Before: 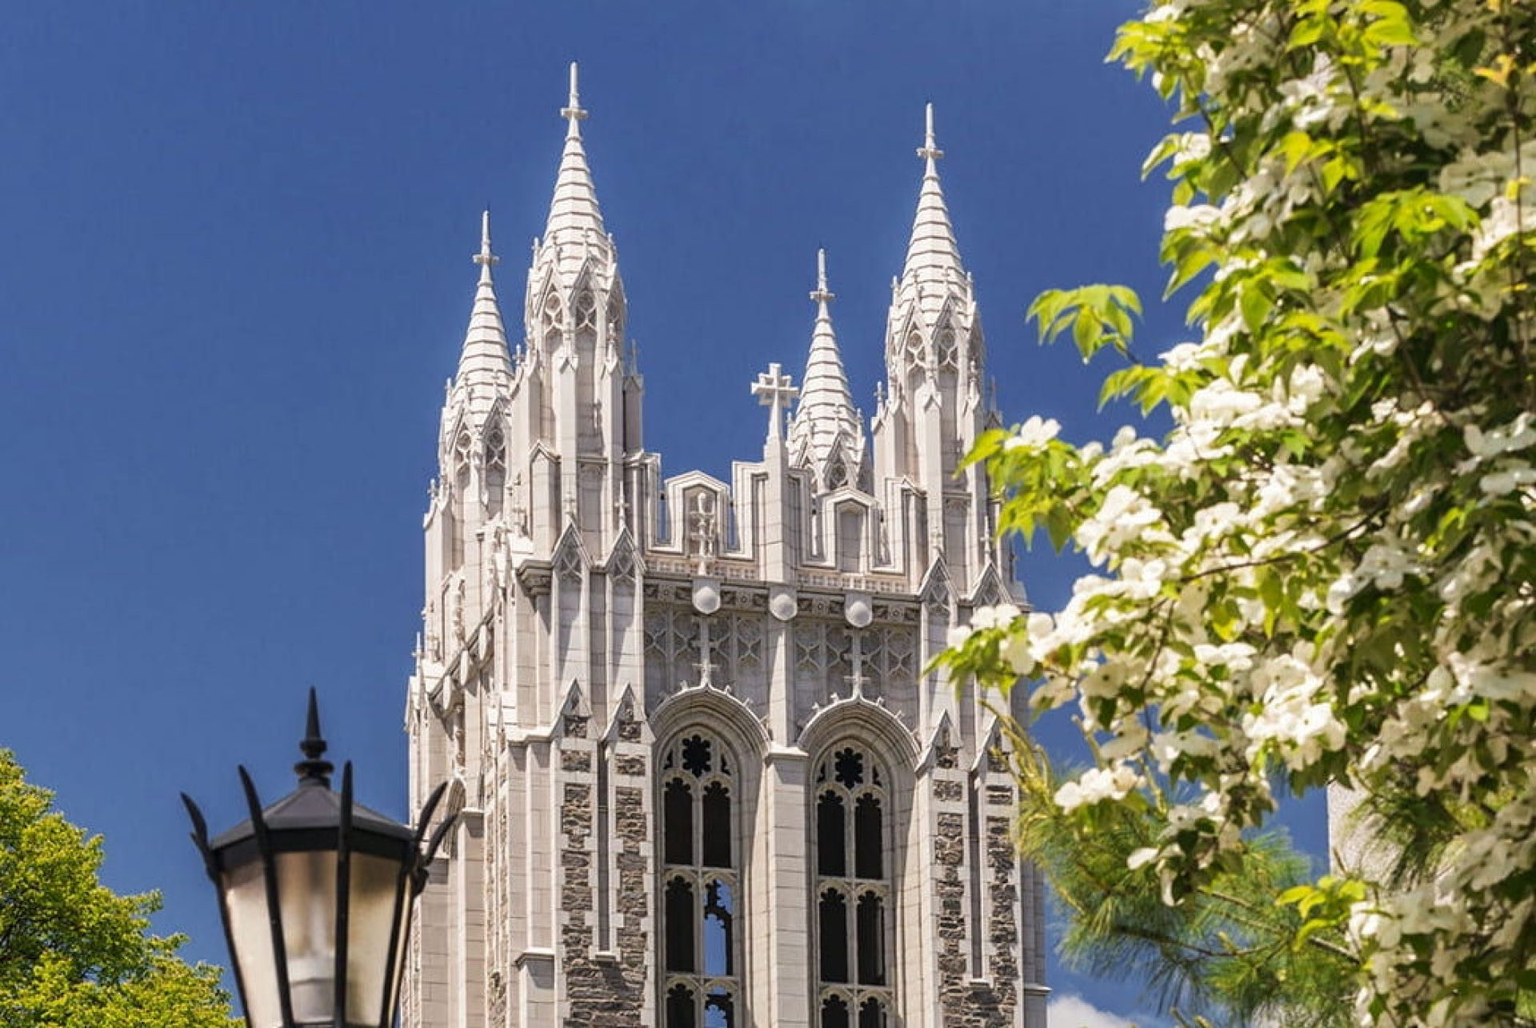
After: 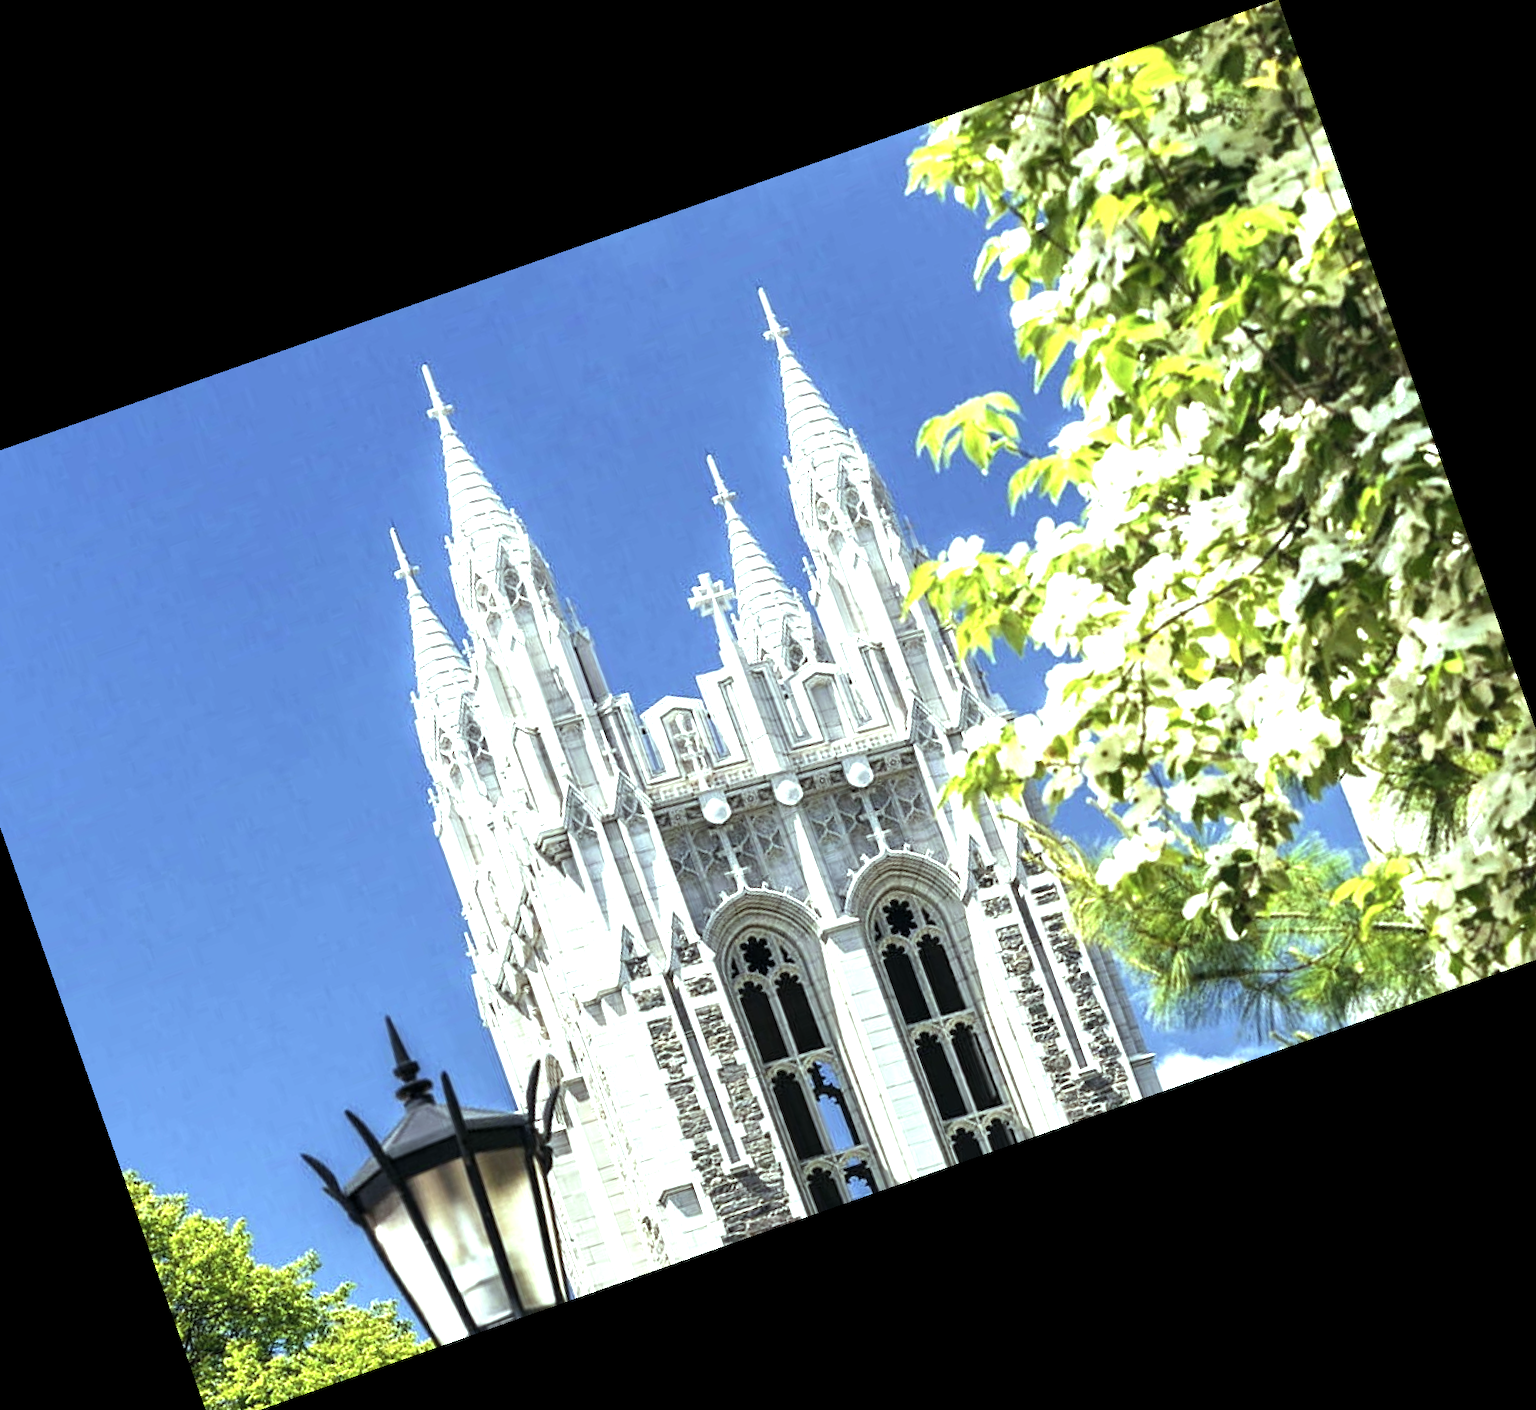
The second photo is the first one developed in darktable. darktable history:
levels: levels [0.012, 0.367, 0.697]
color balance: mode lift, gamma, gain (sRGB), lift [0.997, 0.979, 1.021, 1.011], gamma [1, 1.084, 0.916, 0.998], gain [1, 0.87, 1.13, 1.101], contrast 4.55%, contrast fulcrum 38.24%, output saturation 104.09%
crop and rotate: angle 19.43°, left 6.812%, right 4.125%, bottom 1.087%
contrast brightness saturation: saturation -0.17
